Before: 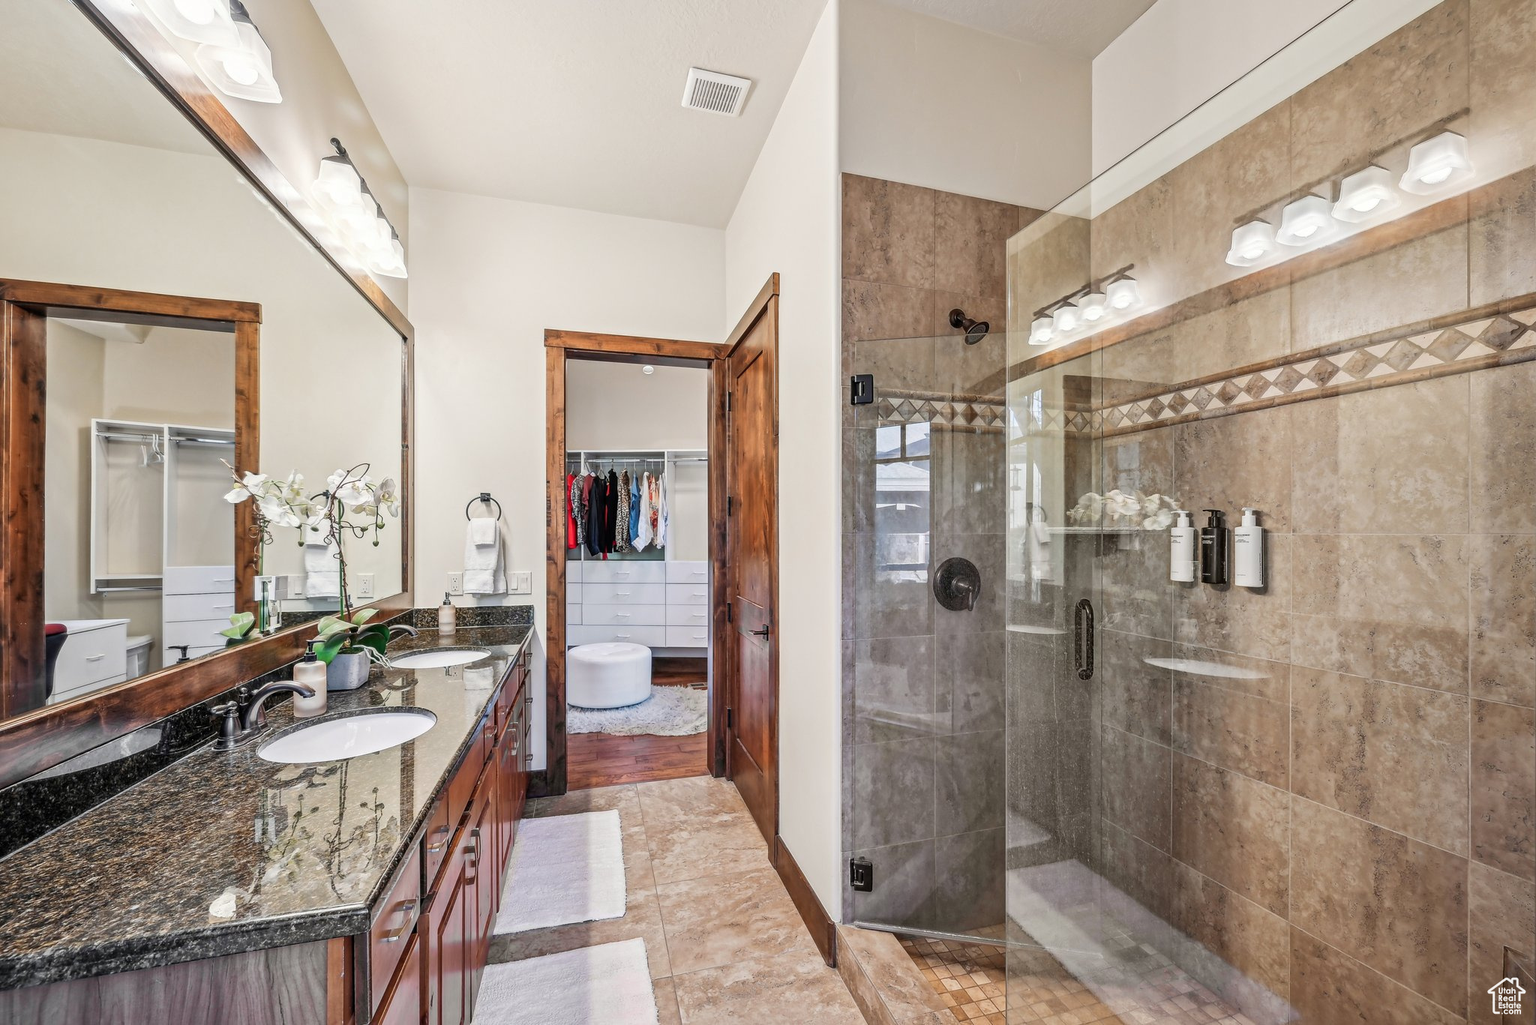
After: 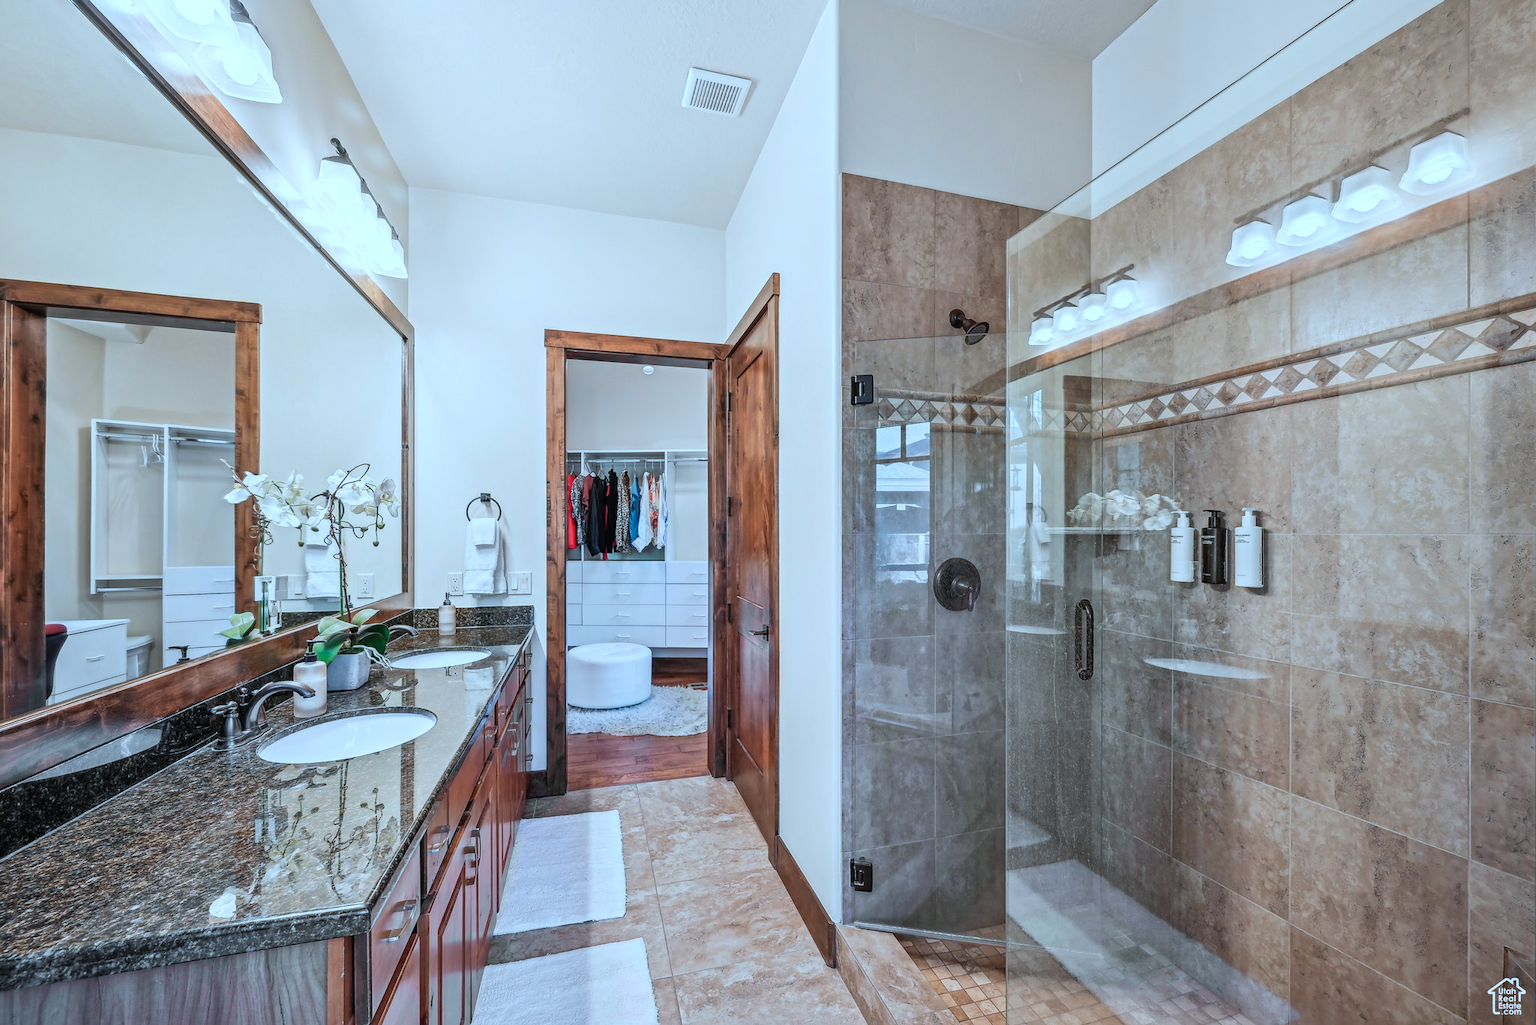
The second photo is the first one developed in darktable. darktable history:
color correction: highlights a* -9.45, highlights b* -22.82
contrast equalizer: octaves 7, y [[0.5, 0.488, 0.462, 0.461, 0.491, 0.5], [0.5 ×6], [0.5 ×6], [0 ×6], [0 ×6]], mix 0.217
